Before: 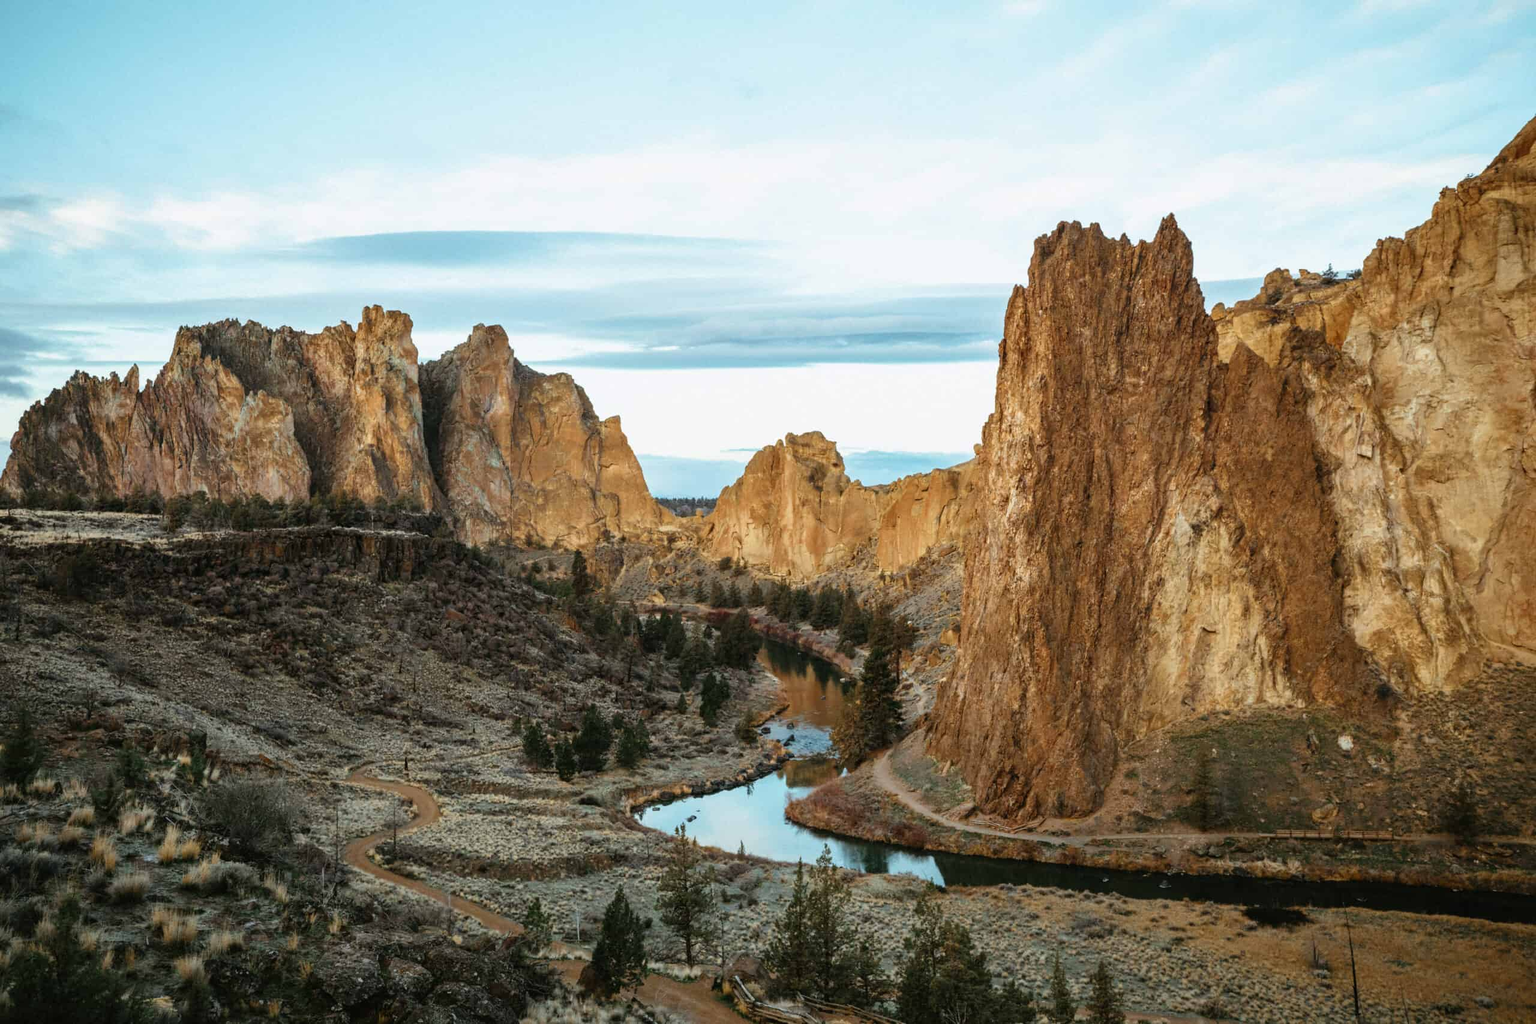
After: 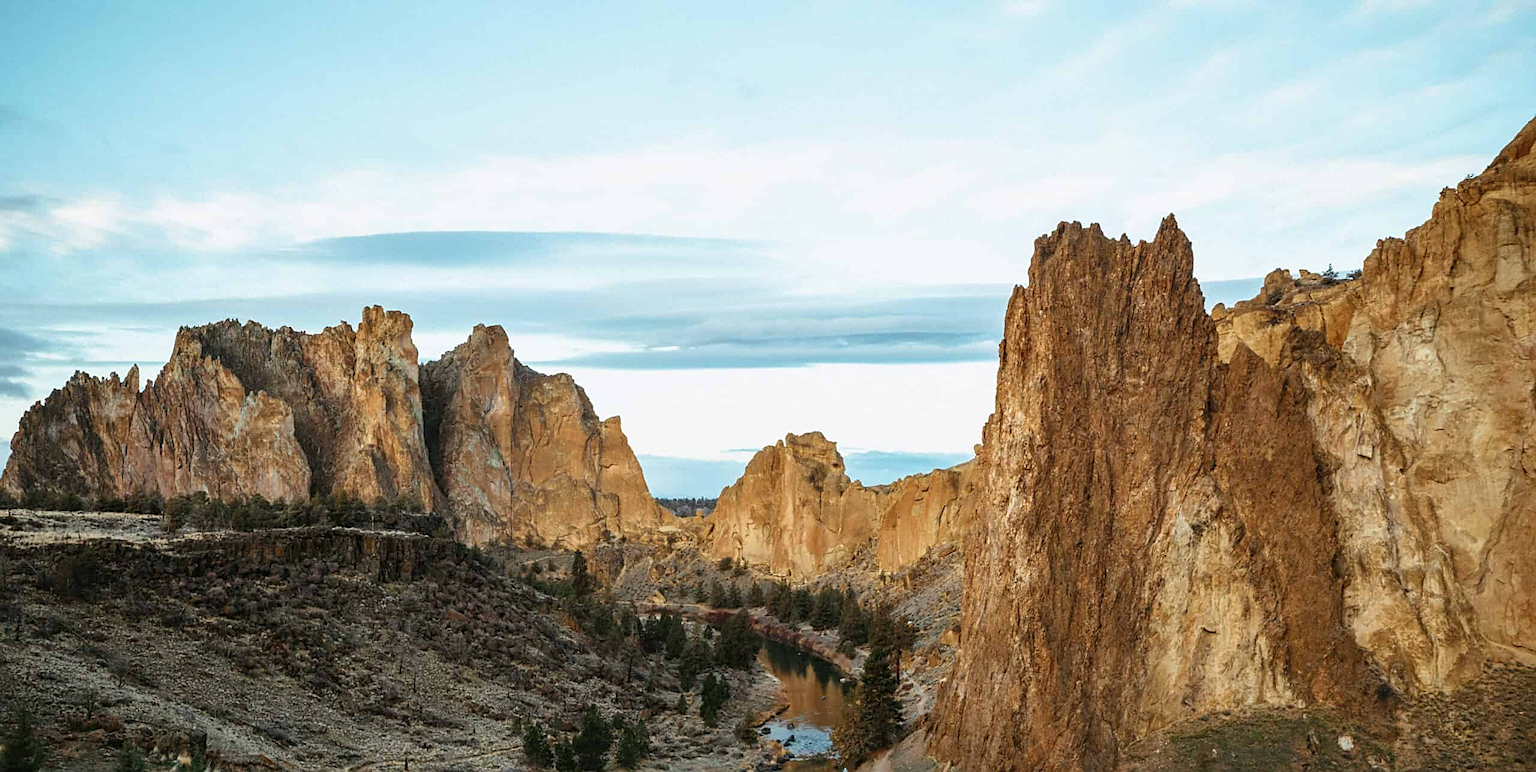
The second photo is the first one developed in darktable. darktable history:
sharpen: on, module defaults
crop: bottom 24.582%
